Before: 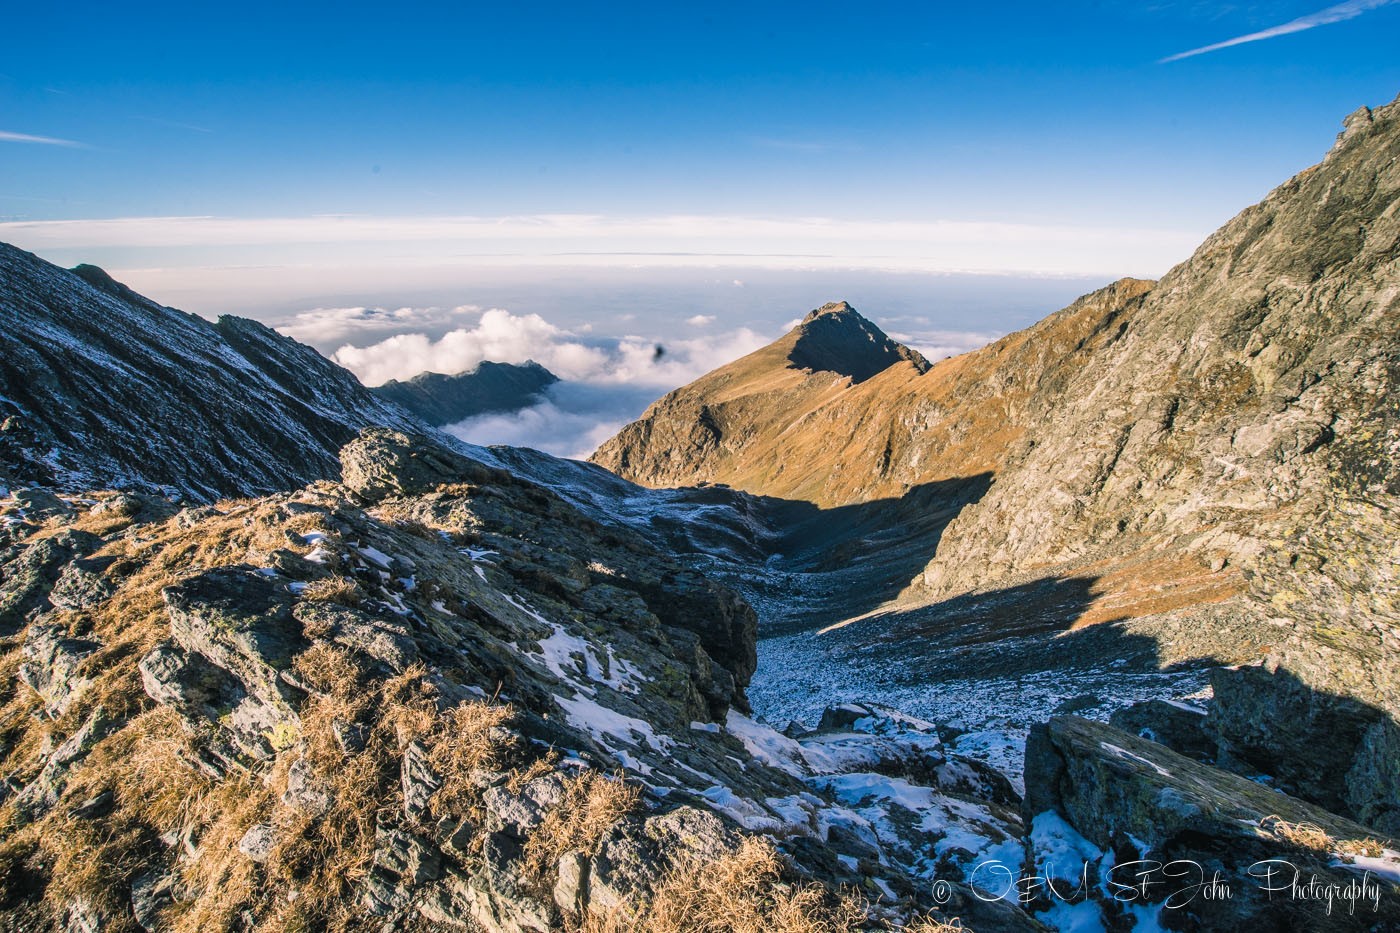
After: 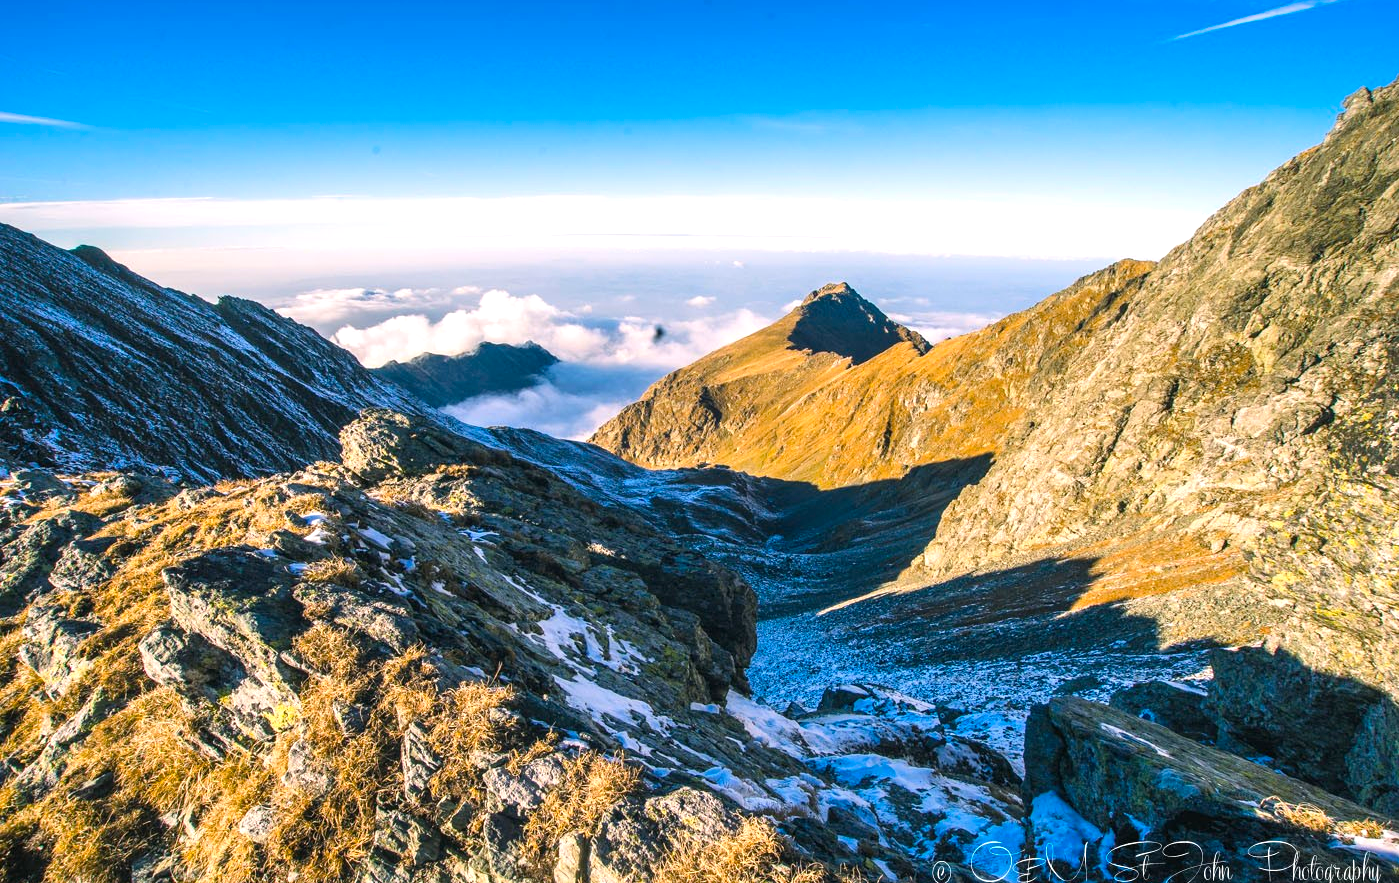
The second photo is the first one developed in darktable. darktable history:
crop and rotate: top 2.067%, bottom 3.252%
color balance rgb: shadows lift › chroma 1.009%, shadows lift › hue 29.51°, linear chroma grading › global chroma 8.723%, perceptual saturation grading › global saturation 19.413%, global vibrance 20.574%
exposure: exposure 0.464 EV, compensate highlight preservation false
